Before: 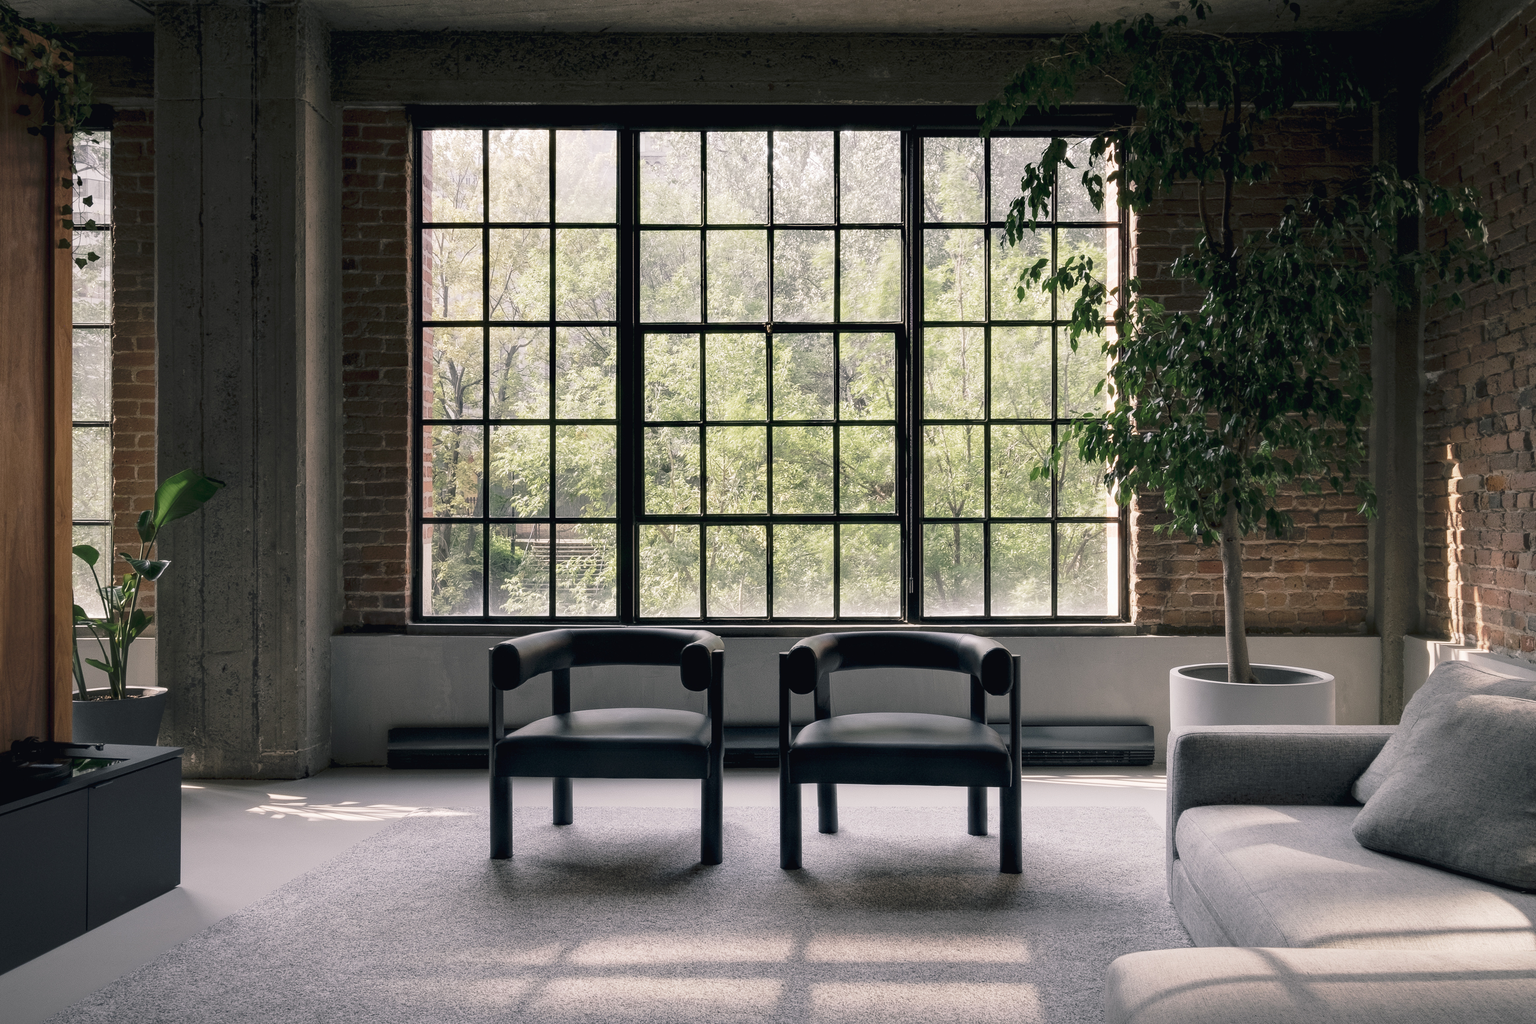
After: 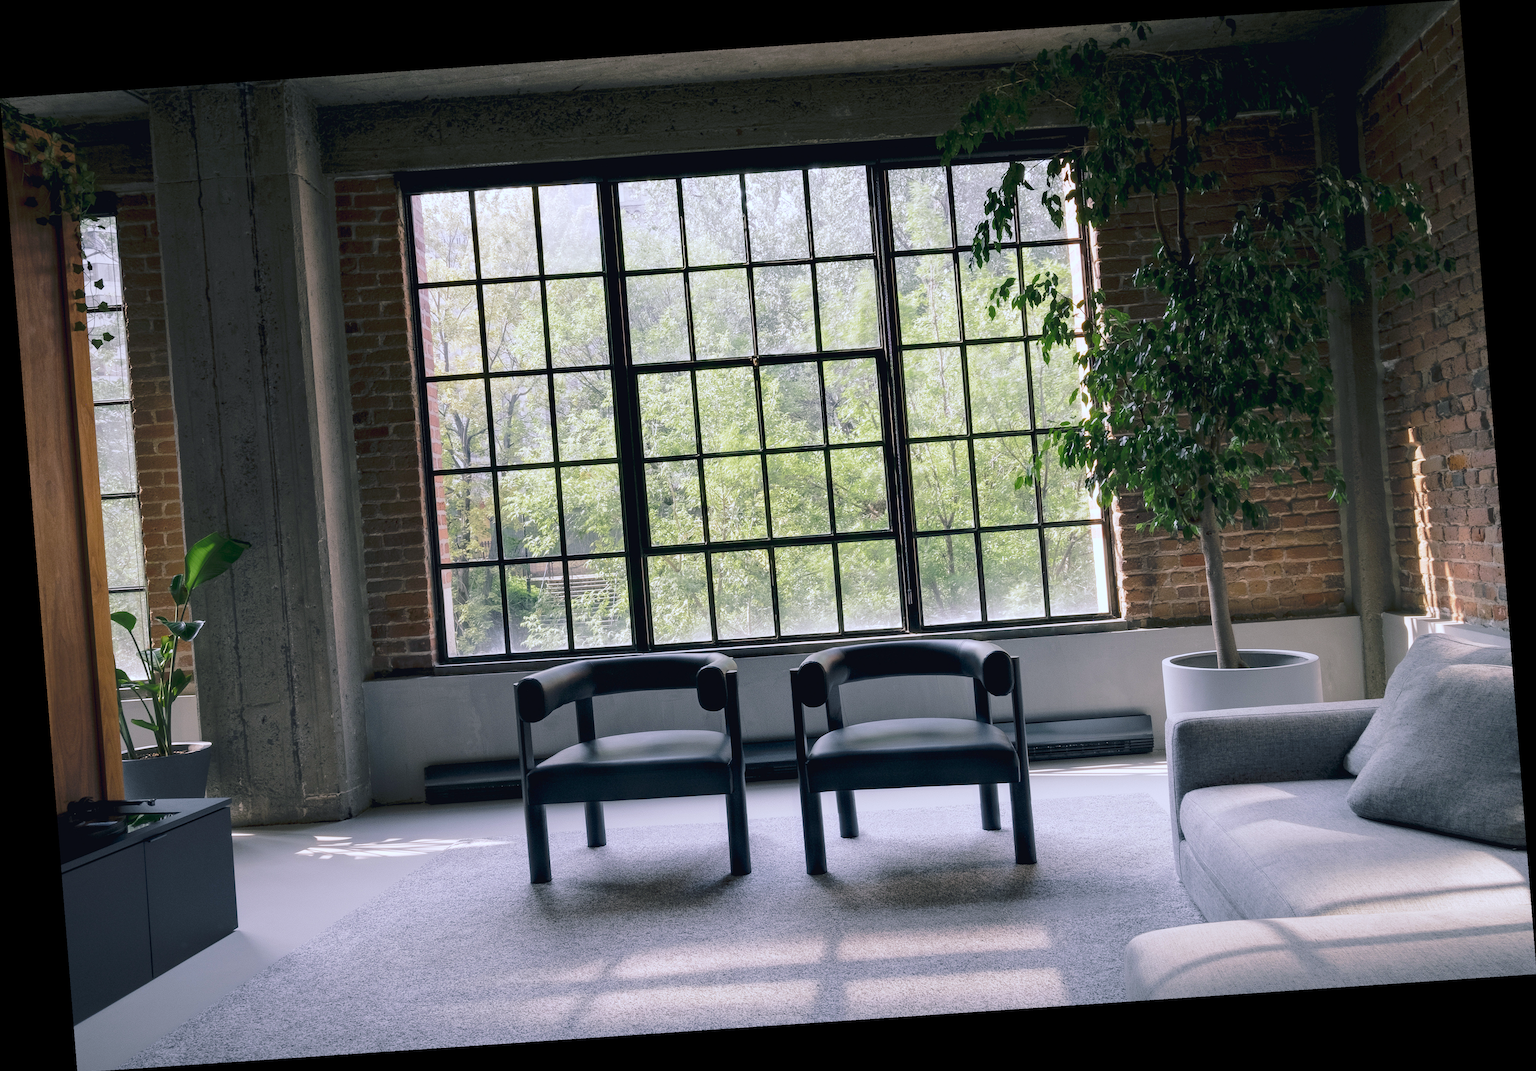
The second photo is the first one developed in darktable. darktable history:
rotate and perspective: rotation -4.2°, shear 0.006, automatic cropping off
white balance: red 0.954, blue 1.079
color balance rgb: perceptual saturation grading › global saturation 25%, perceptual brilliance grading › mid-tones 10%, perceptual brilliance grading › shadows 15%, global vibrance 20%
